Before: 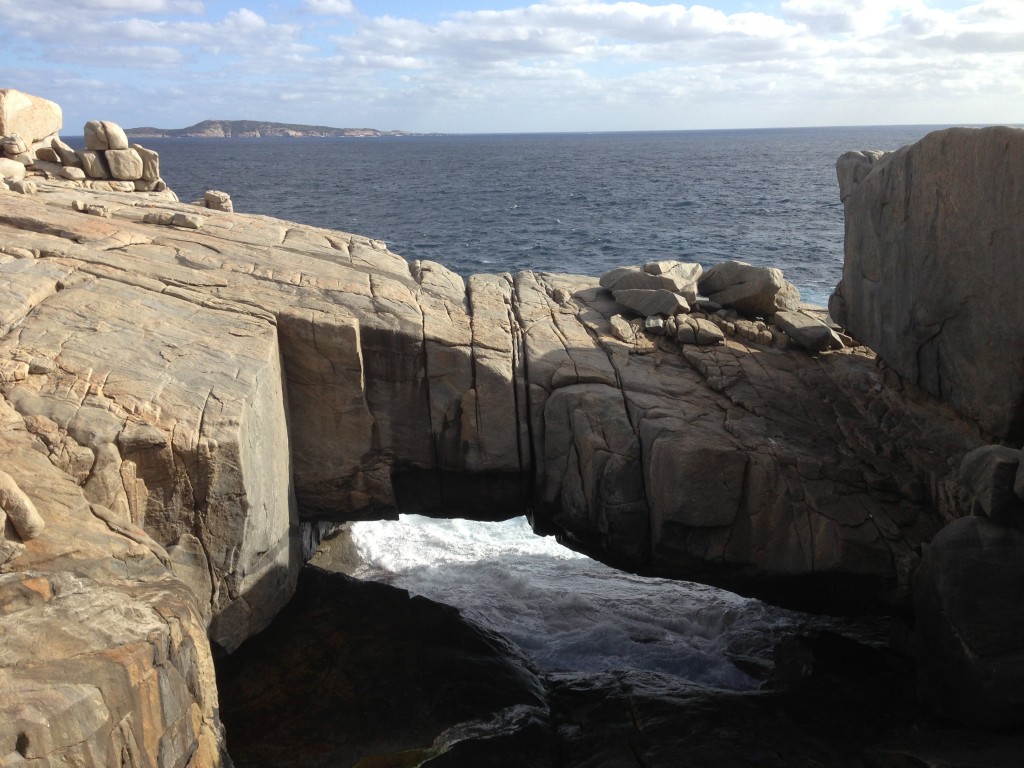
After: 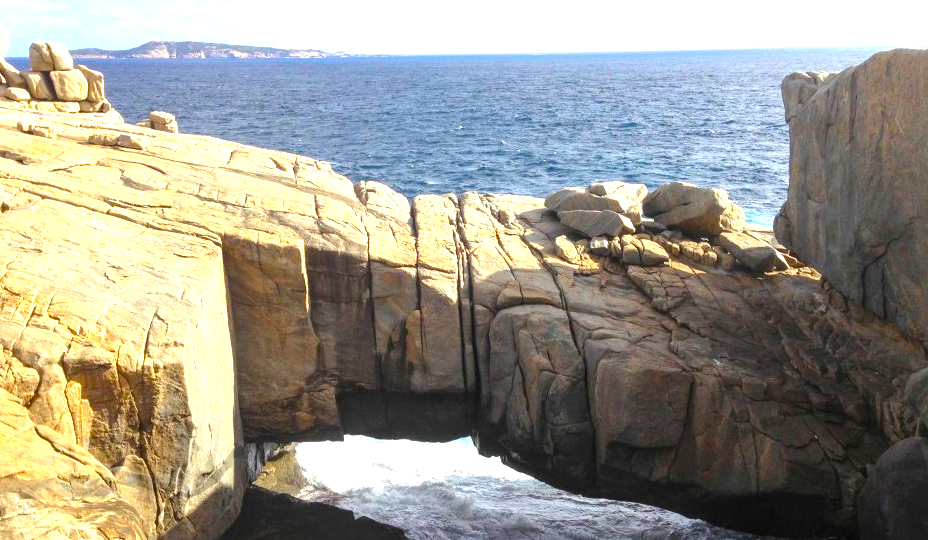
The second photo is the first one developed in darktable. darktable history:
exposure: black level correction 0, exposure 1.294 EV, compensate highlight preservation false
local contrast: on, module defaults
crop: left 5.444%, top 10.411%, right 3.74%, bottom 19.015%
color balance rgb: linear chroma grading › shadows 10.489%, linear chroma grading › highlights 10.887%, linear chroma grading › global chroma 15.215%, linear chroma grading › mid-tones 14.699%, perceptual saturation grading › global saturation 29.863%, global vibrance 20%
